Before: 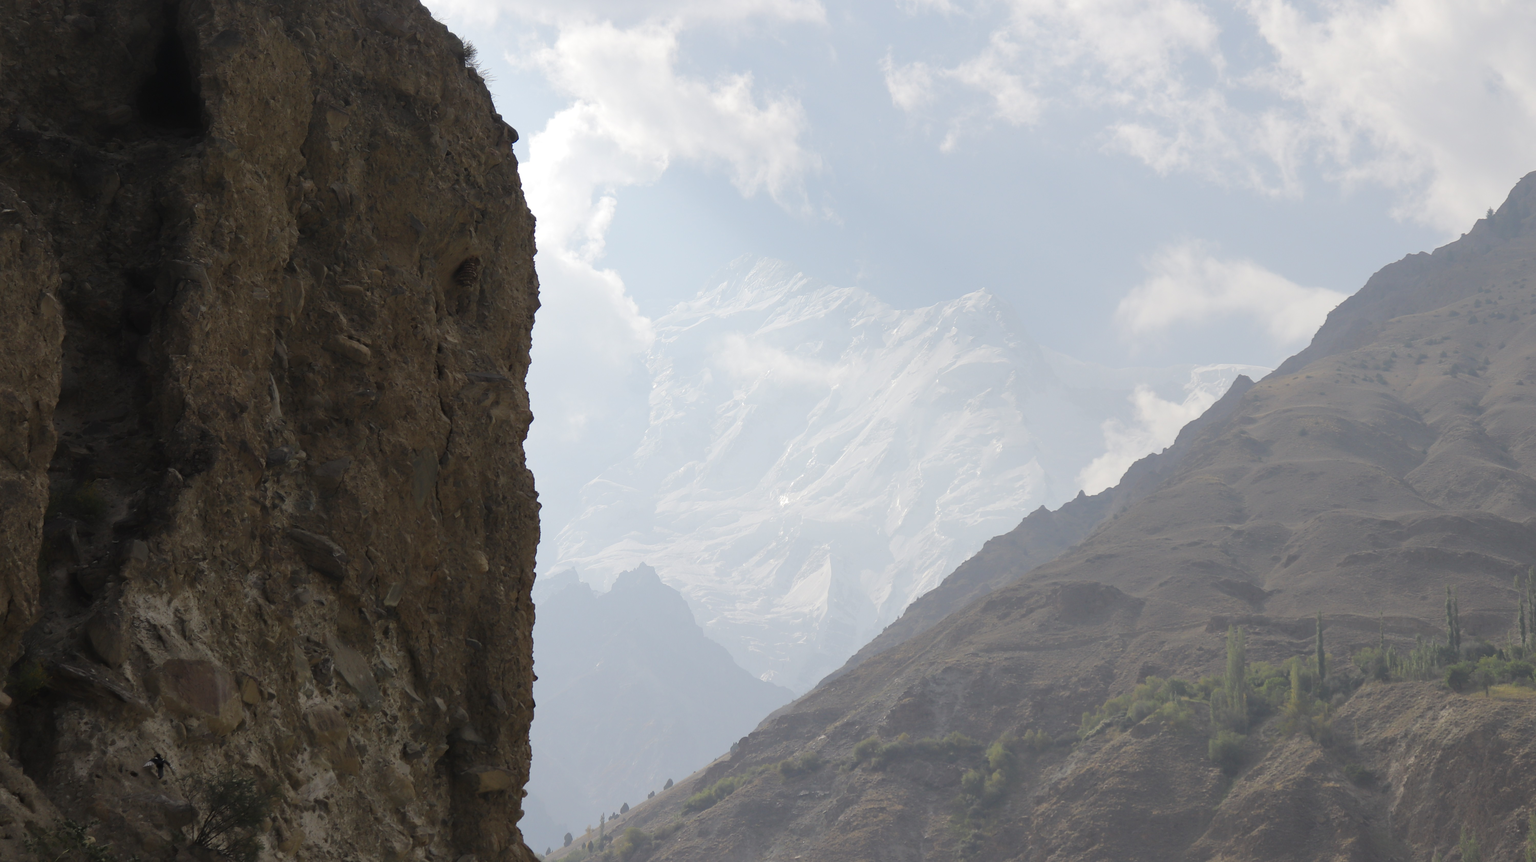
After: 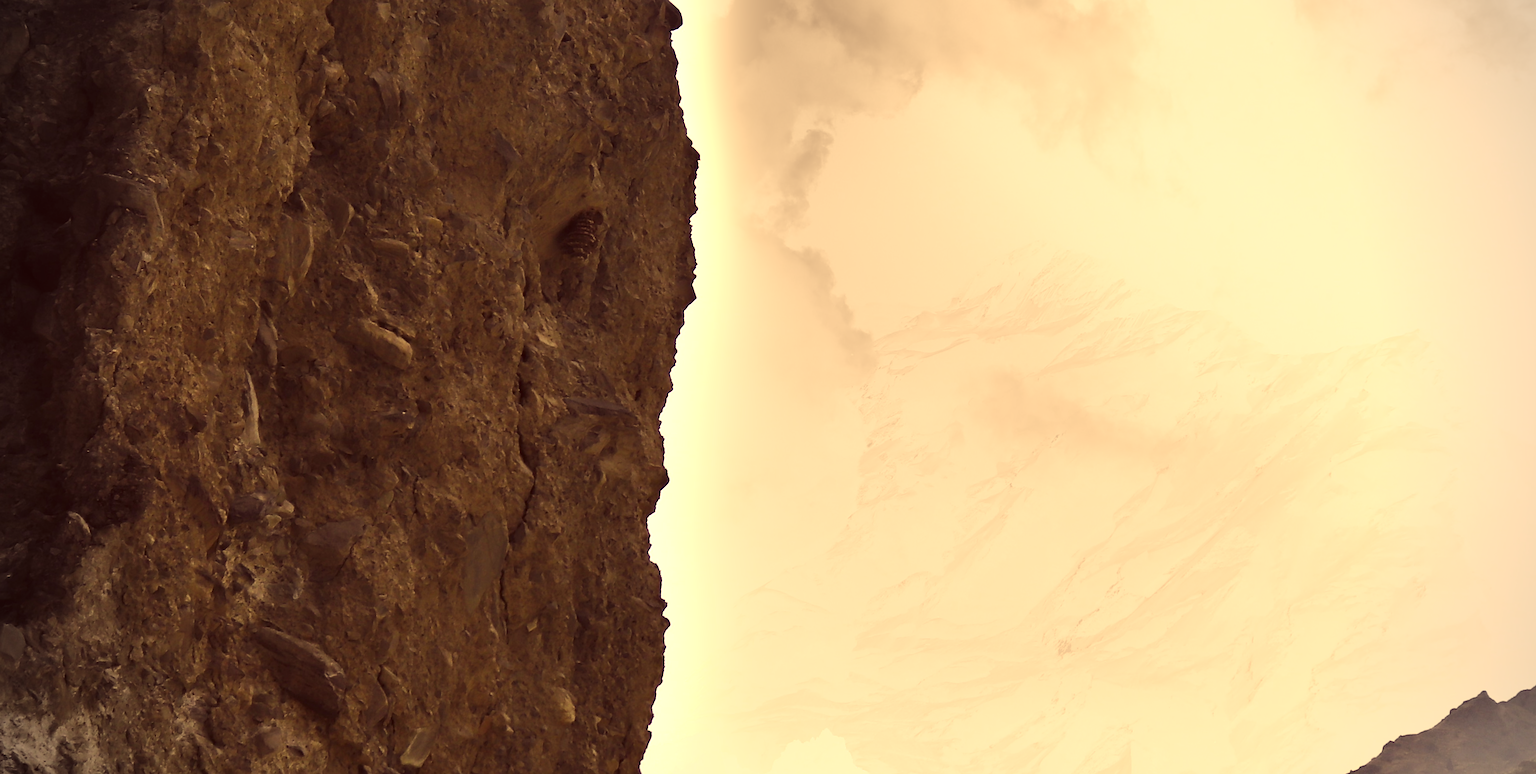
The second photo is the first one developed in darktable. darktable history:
color correction: highlights a* 10.11, highlights b* 38.3, shadows a* 14.05, shadows b* 3.6
vignetting: on, module defaults
exposure: exposure 0.376 EV, compensate exposure bias true, compensate highlight preservation false
crop and rotate: angle -4.78°, left 2.112%, top 6.647%, right 27.652%, bottom 30.24%
shadows and highlights: radius 118.02, shadows 41.81, highlights -62, soften with gaussian
tone equalizer: -8 EV -0.778 EV, -7 EV -0.738 EV, -6 EV -0.599 EV, -5 EV -0.361 EV, -3 EV 0.389 EV, -2 EV 0.6 EV, -1 EV 0.675 EV, +0 EV 0.723 EV, edges refinement/feathering 500, mask exposure compensation -1.57 EV, preserve details no
sharpen: radius 1.837, amount 0.406, threshold 1.536
